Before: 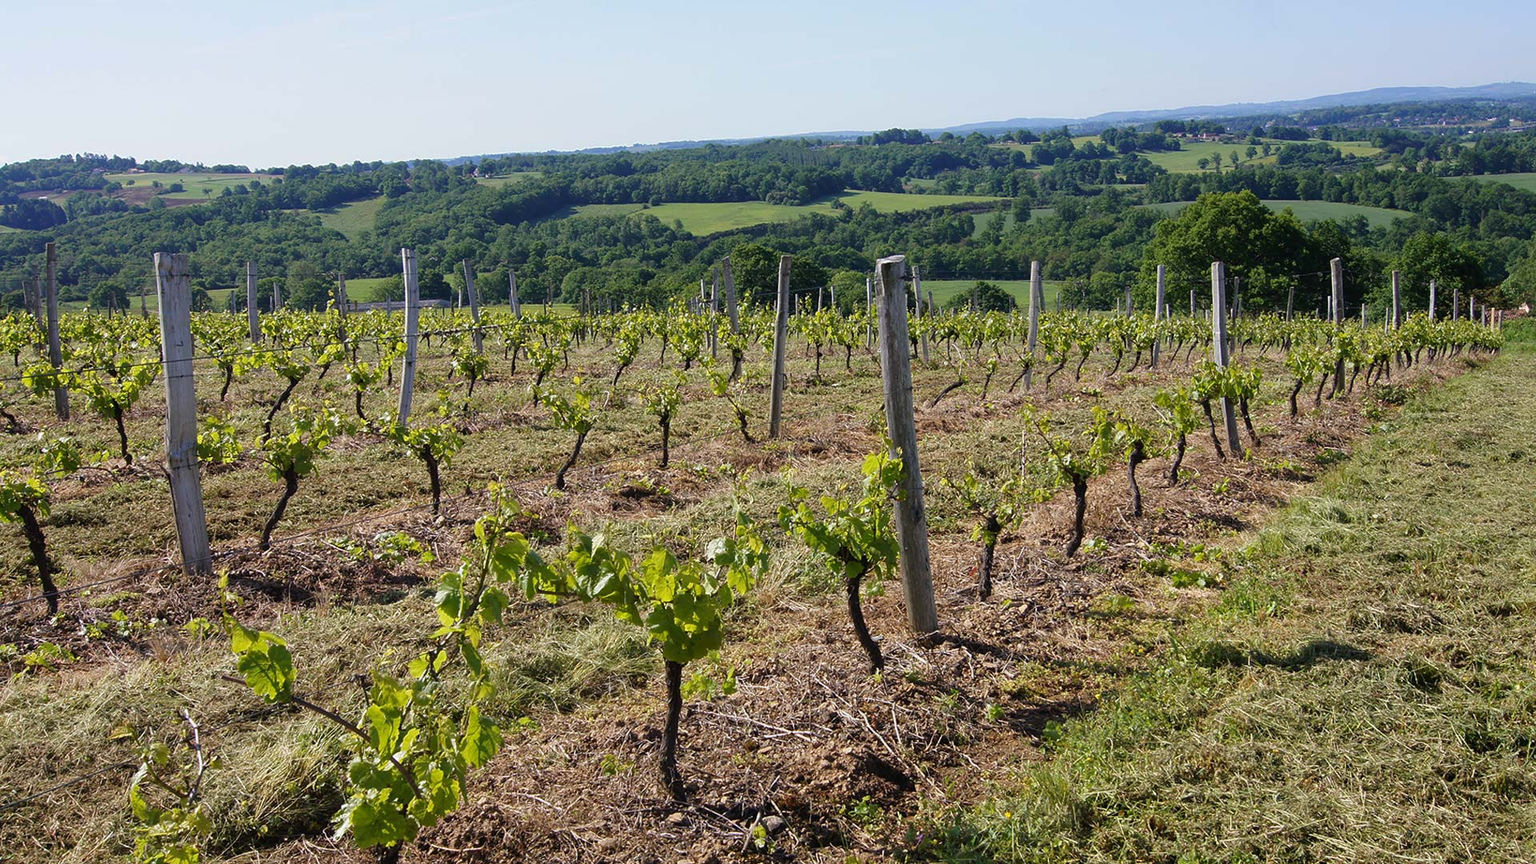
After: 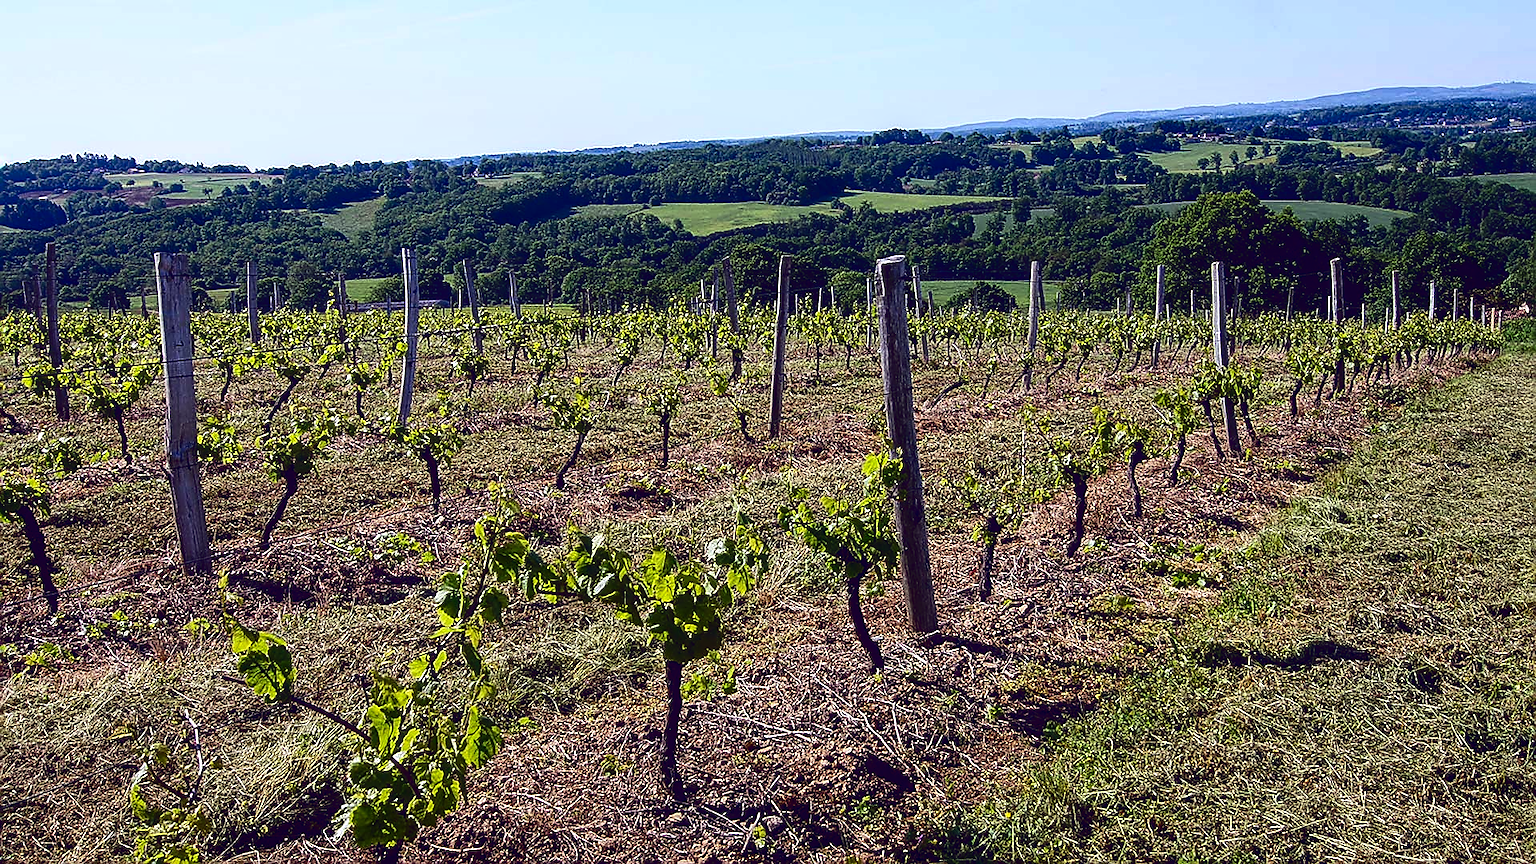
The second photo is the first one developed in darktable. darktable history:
local contrast: on, module defaults
contrast brightness saturation: contrast 0.24, brightness -0.24, saturation 0.14
color balance: lift [1.001, 0.997, 0.99, 1.01], gamma [1.007, 1, 0.975, 1.025], gain [1, 1.065, 1.052, 0.935], contrast 13.25%
color calibration: x 0.367, y 0.376, temperature 4372.25 K
sharpen: radius 1.4, amount 1.25, threshold 0.7
